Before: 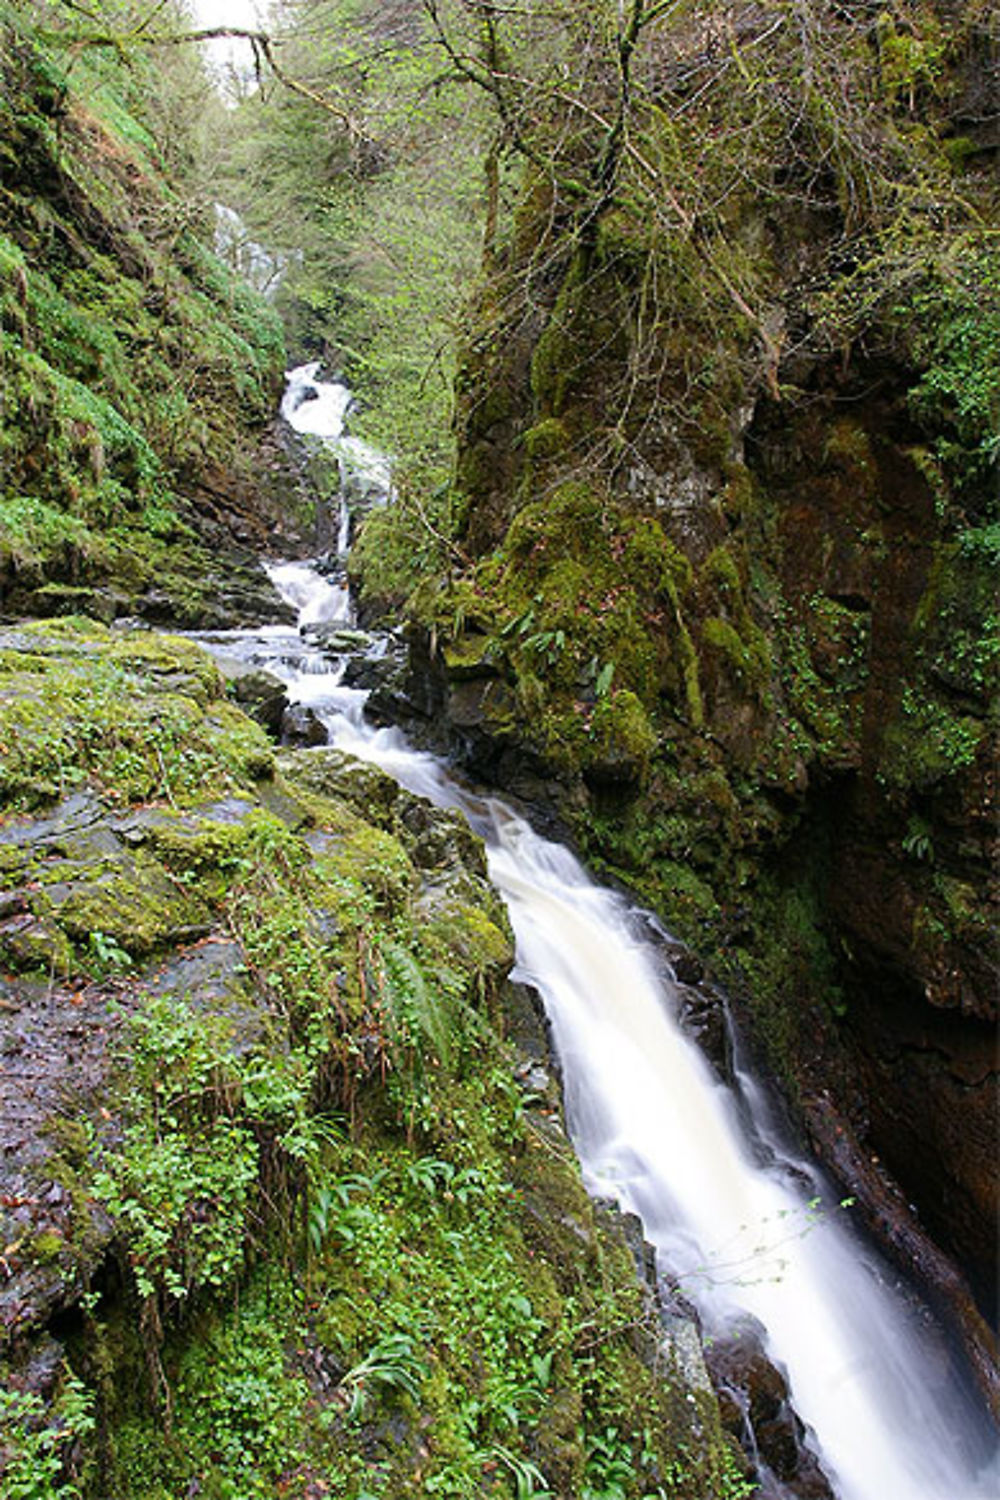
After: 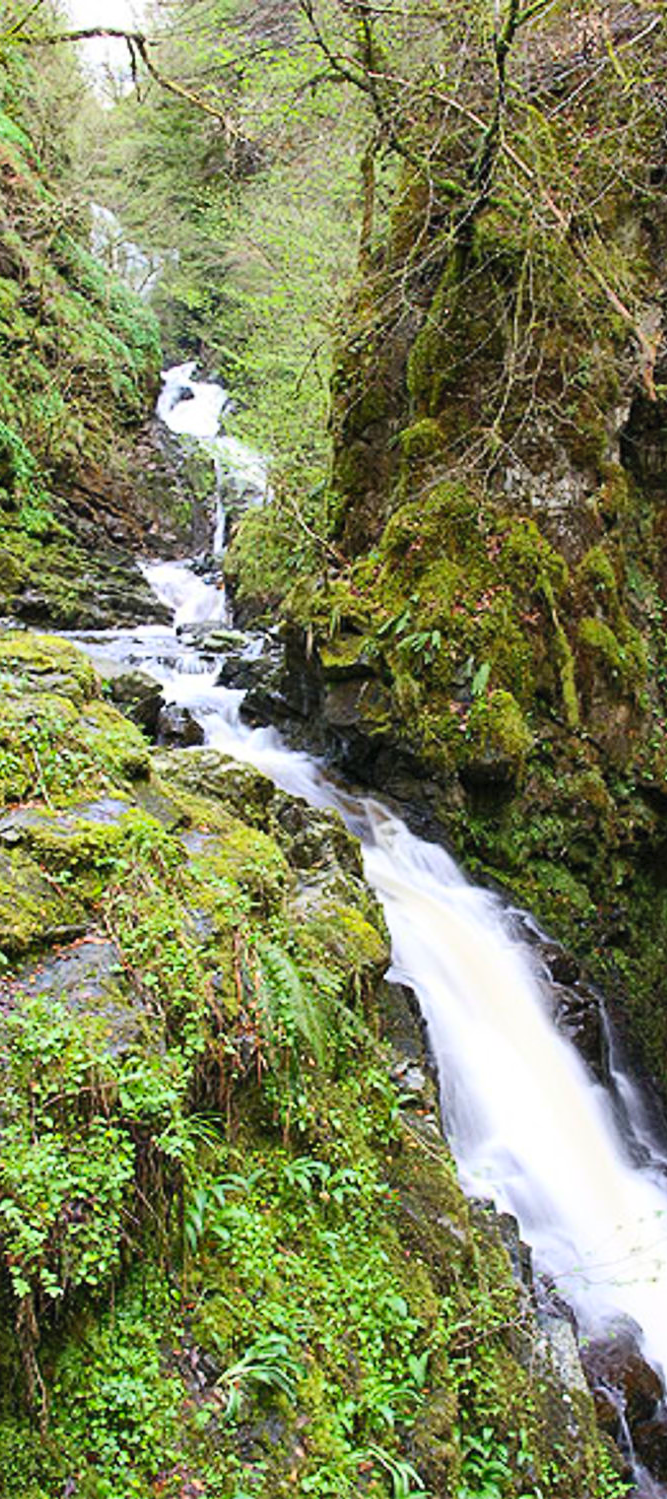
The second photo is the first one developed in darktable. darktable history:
contrast brightness saturation: contrast 0.195, brightness 0.159, saturation 0.216
crop and rotate: left 12.425%, right 20.853%
shadows and highlights: shadows 52.88, soften with gaussian
